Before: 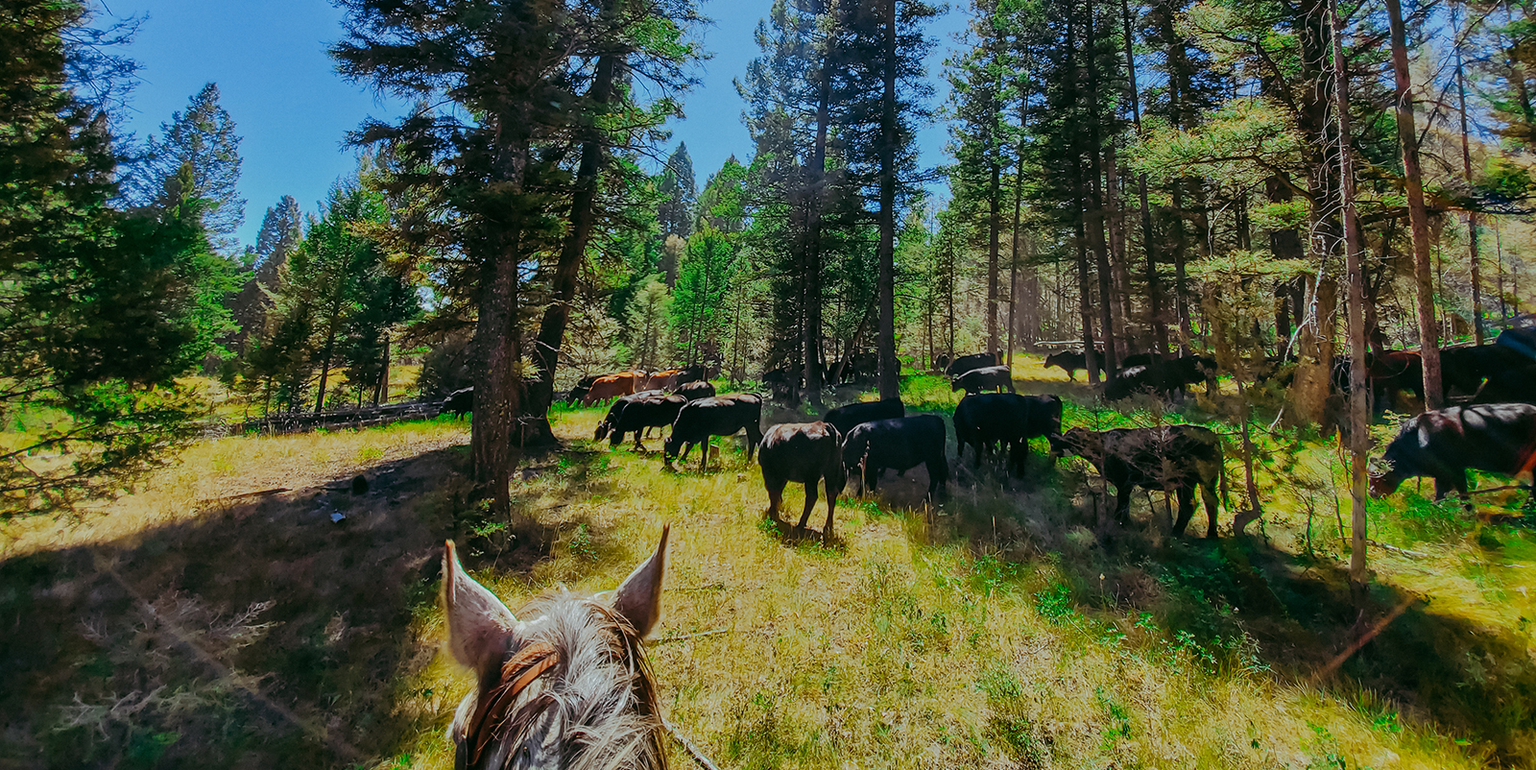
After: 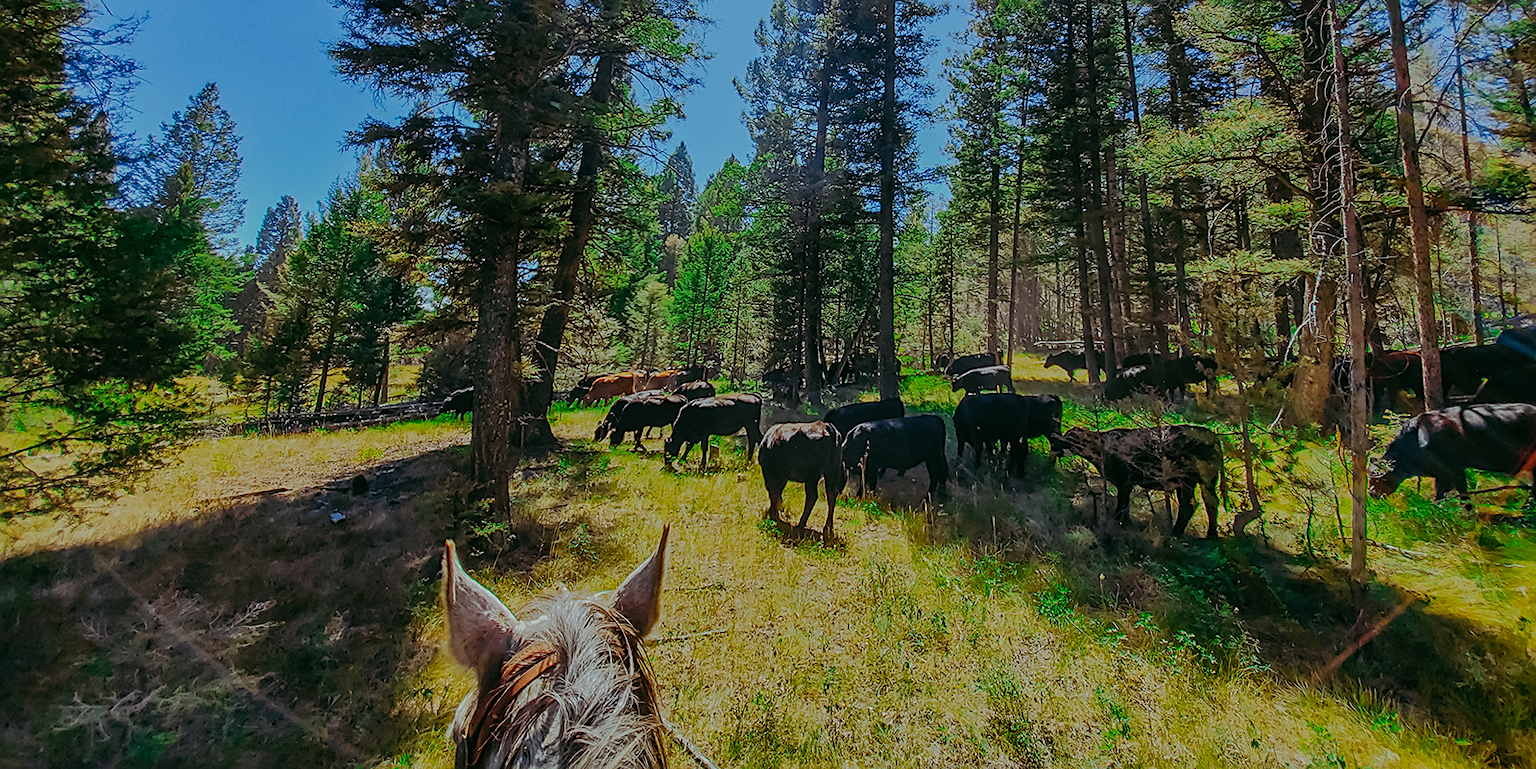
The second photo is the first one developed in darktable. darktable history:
local contrast: detail 109%
shadows and highlights: shadows 25.92, white point adjustment -3.13, highlights -30.19
sharpen: on, module defaults
exposure: black level correction 0.001, exposure -0.122 EV, compensate exposure bias true, compensate highlight preservation false
